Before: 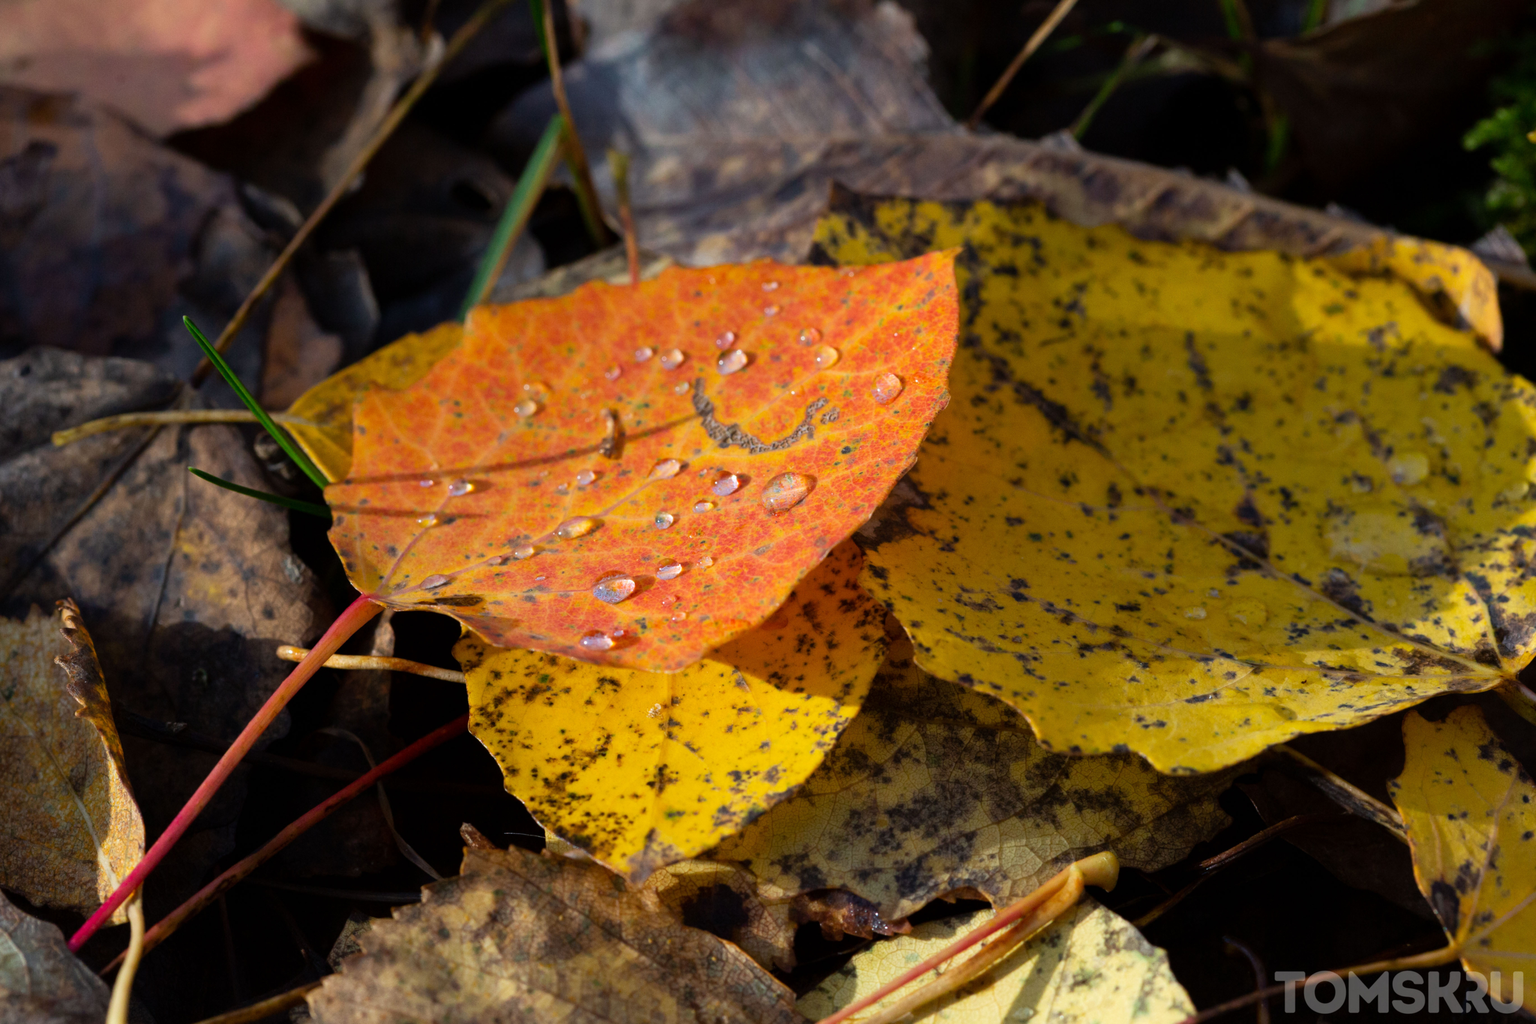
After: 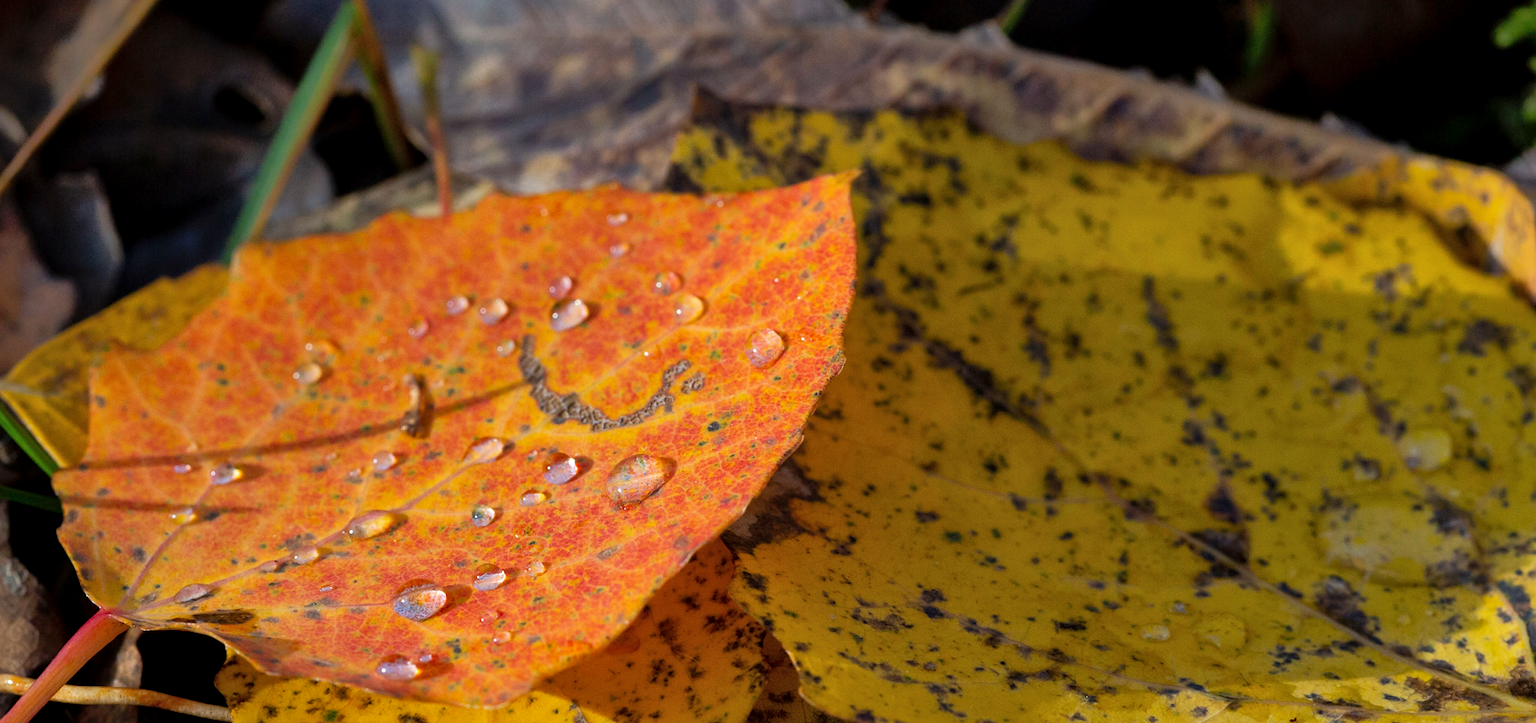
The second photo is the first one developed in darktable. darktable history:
sharpen: radius 0.98, amount 0.604
crop: left 18.427%, top 11.116%, right 2.588%, bottom 33.11%
local contrast: highlights 100%, shadows 102%, detail 120%, midtone range 0.2
shadows and highlights: on, module defaults
